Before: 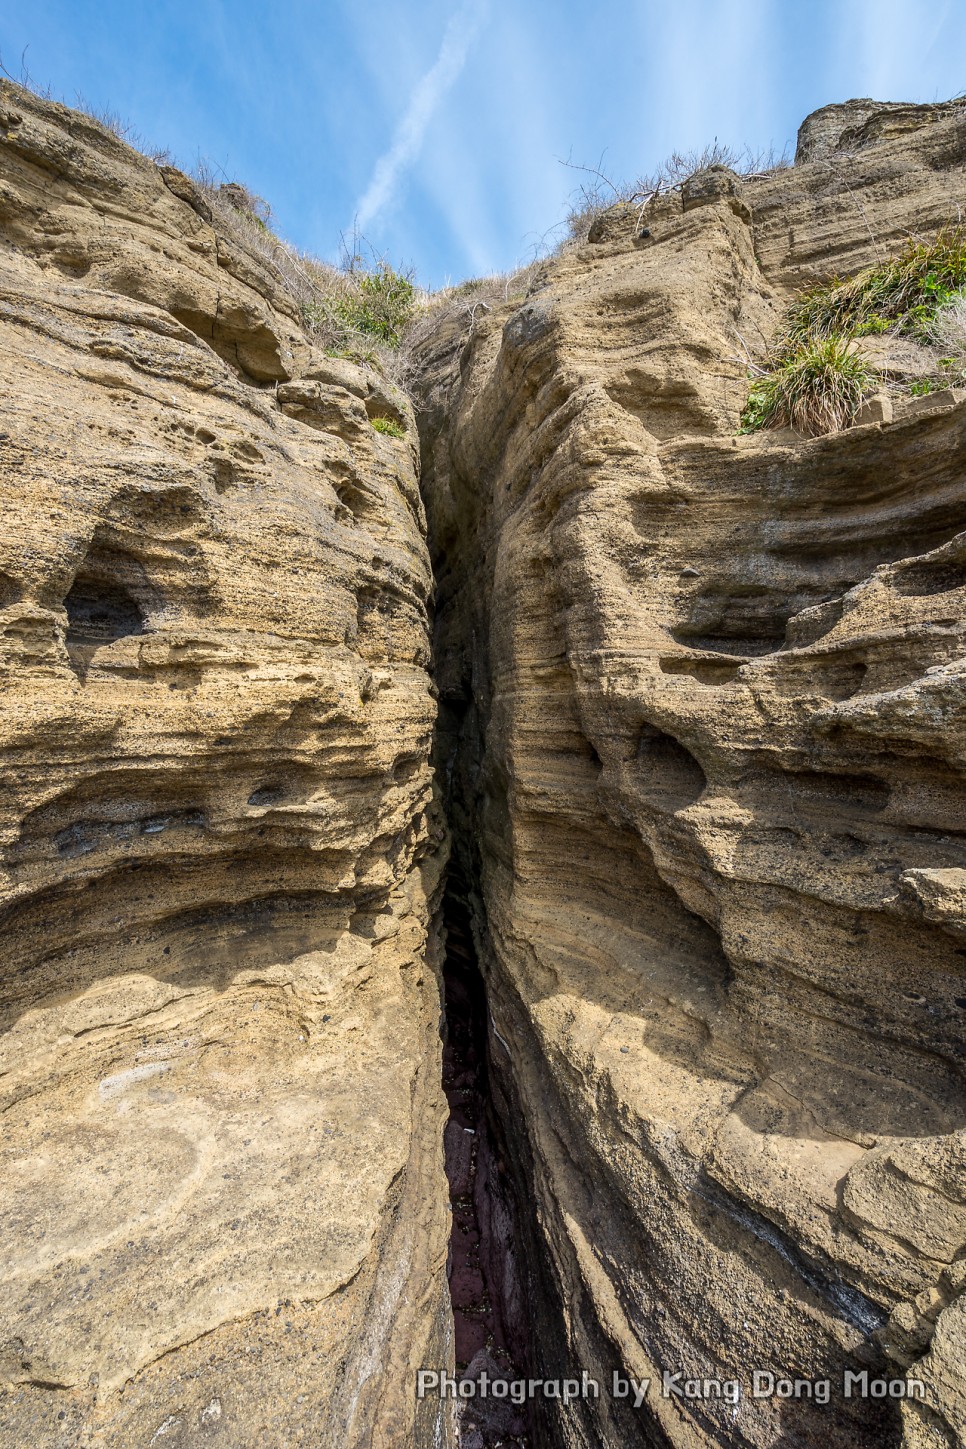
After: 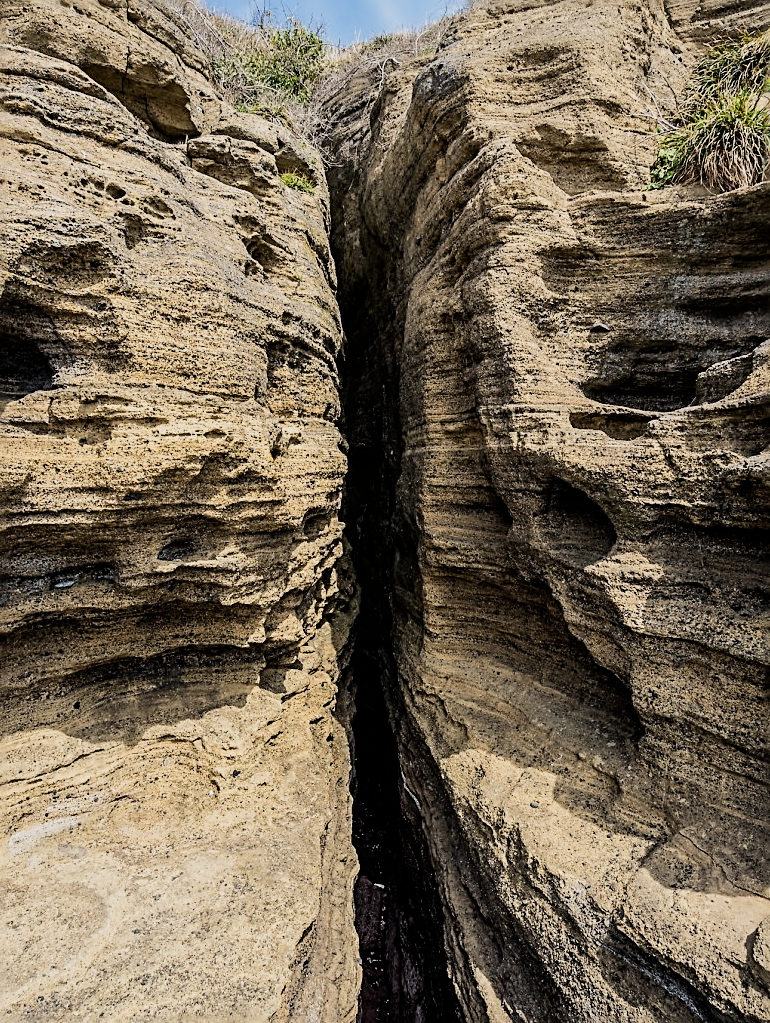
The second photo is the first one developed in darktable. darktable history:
filmic rgb: black relative exposure -7.49 EV, white relative exposure 4.99 EV, hardness 3.32, contrast 1.301
crop: left 9.349%, top 16.953%, right 10.882%, bottom 12.379%
sharpen: radius 2.665, amount 0.676
